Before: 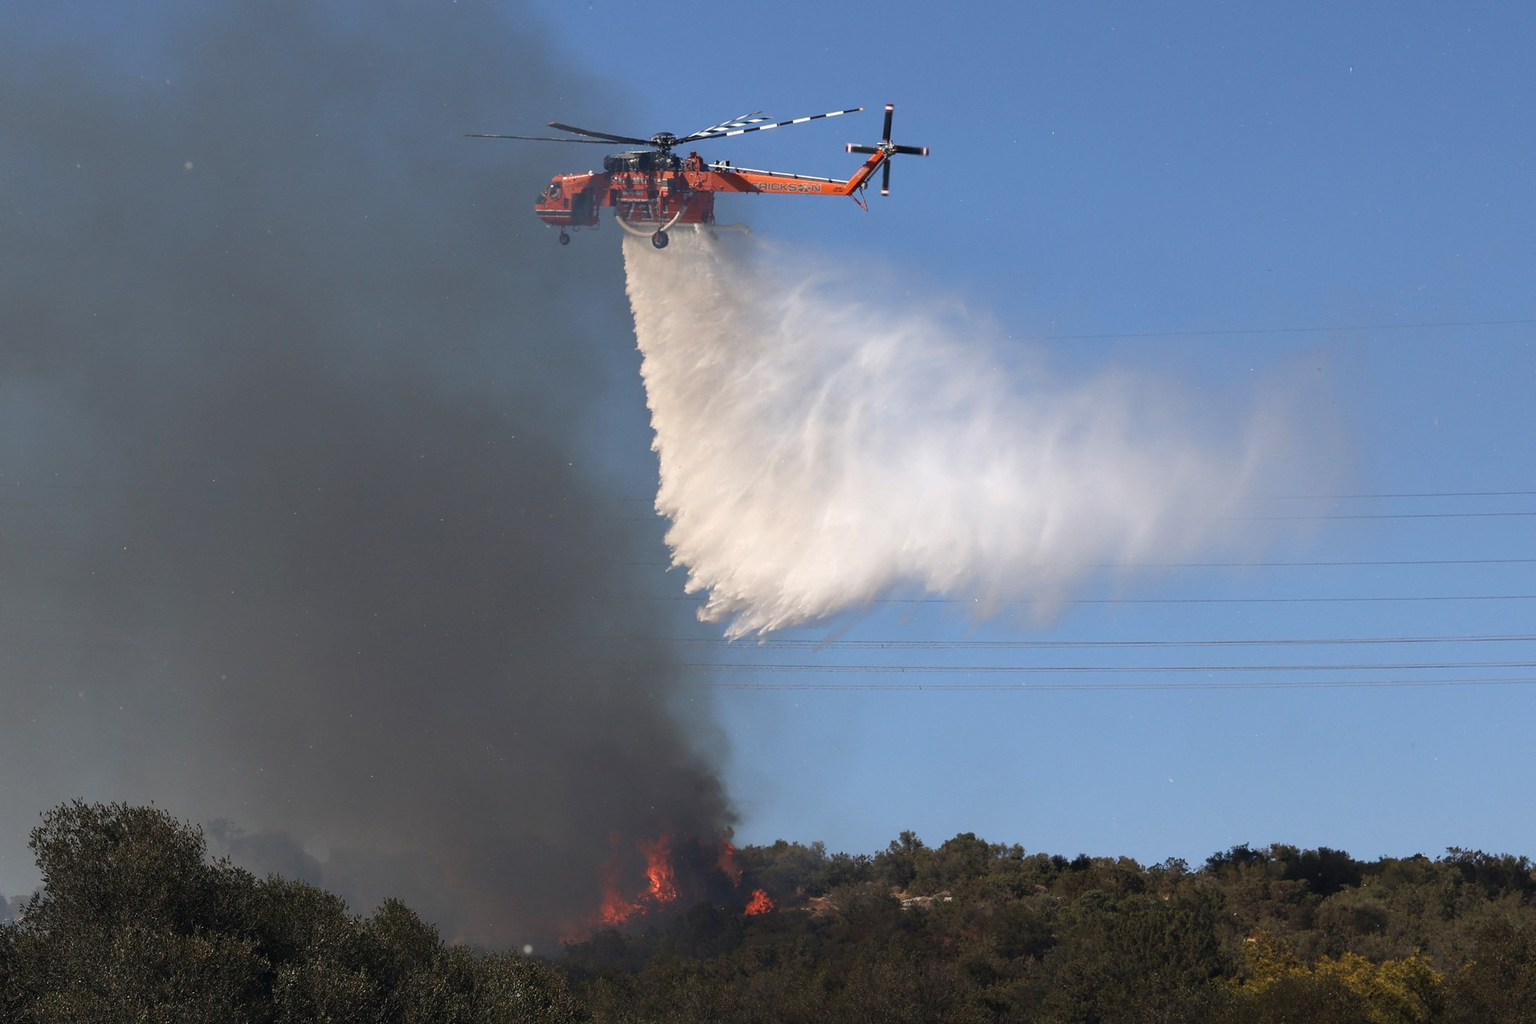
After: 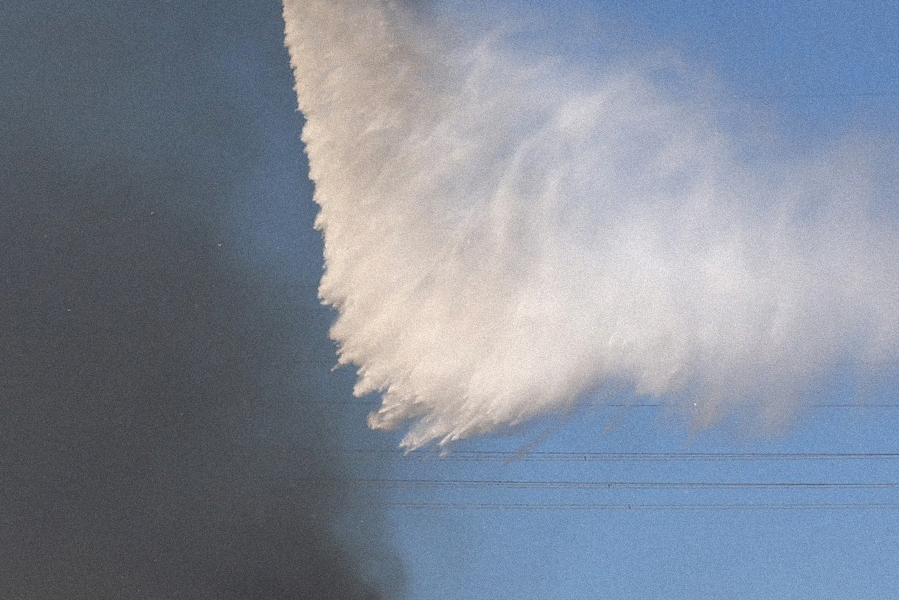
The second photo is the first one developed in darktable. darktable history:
rgb levels: preserve colors max RGB
exposure: exposure -0.151 EV, compensate highlight preservation false
grain: mid-tones bias 0%
crop: left 25%, top 25%, right 25%, bottom 25%
